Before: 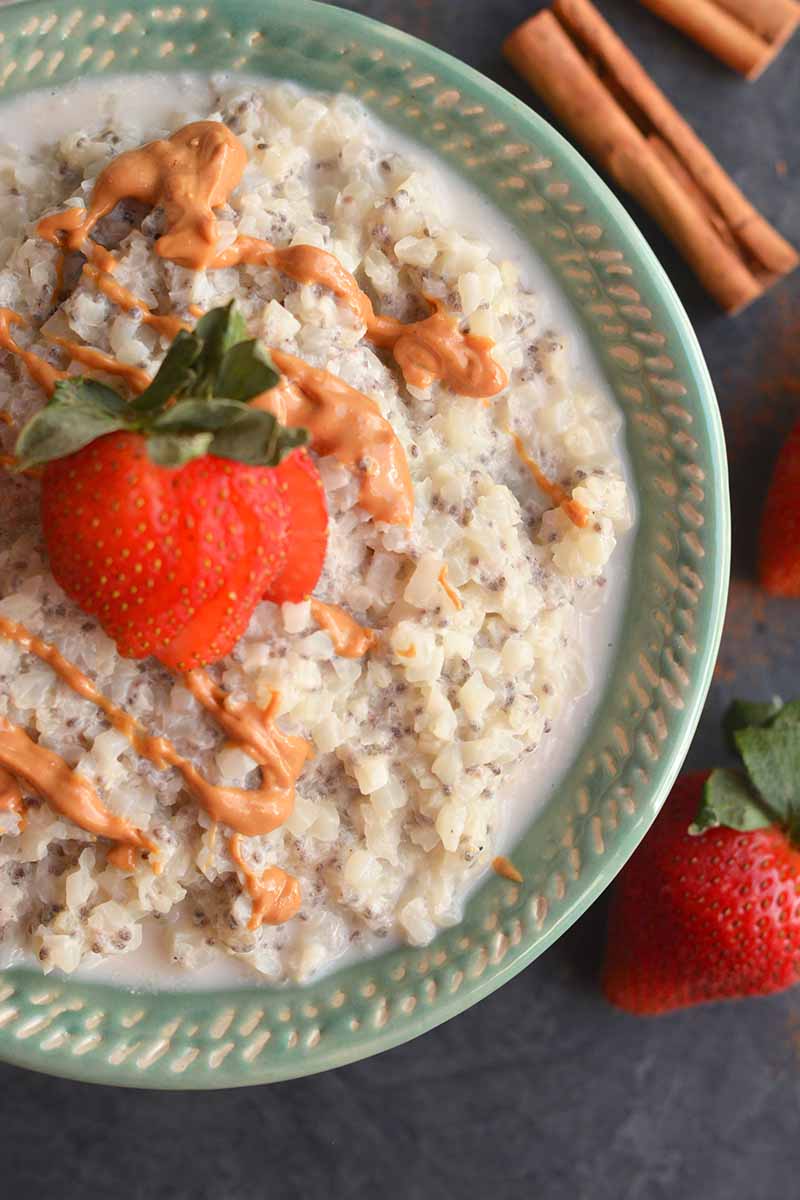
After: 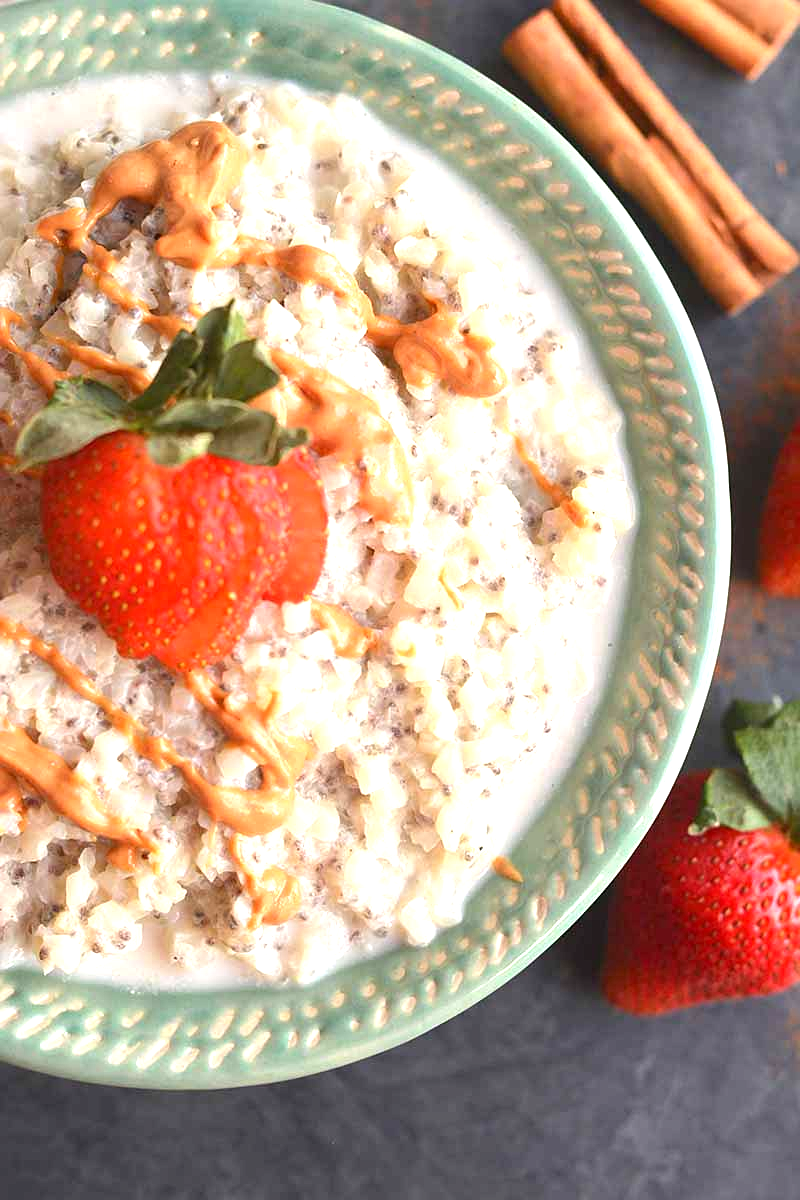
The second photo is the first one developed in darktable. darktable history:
exposure: exposure 0.927 EV, compensate highlight preservation false
sharpen: radius 1.269, amount 0.299, threshold 0.046
